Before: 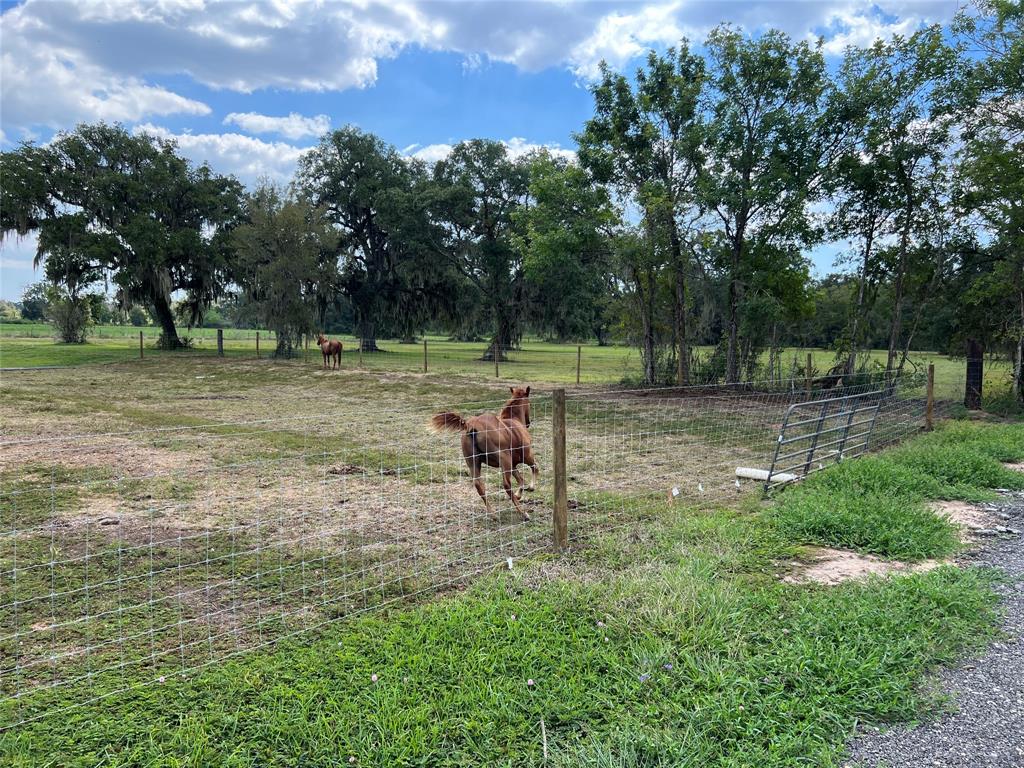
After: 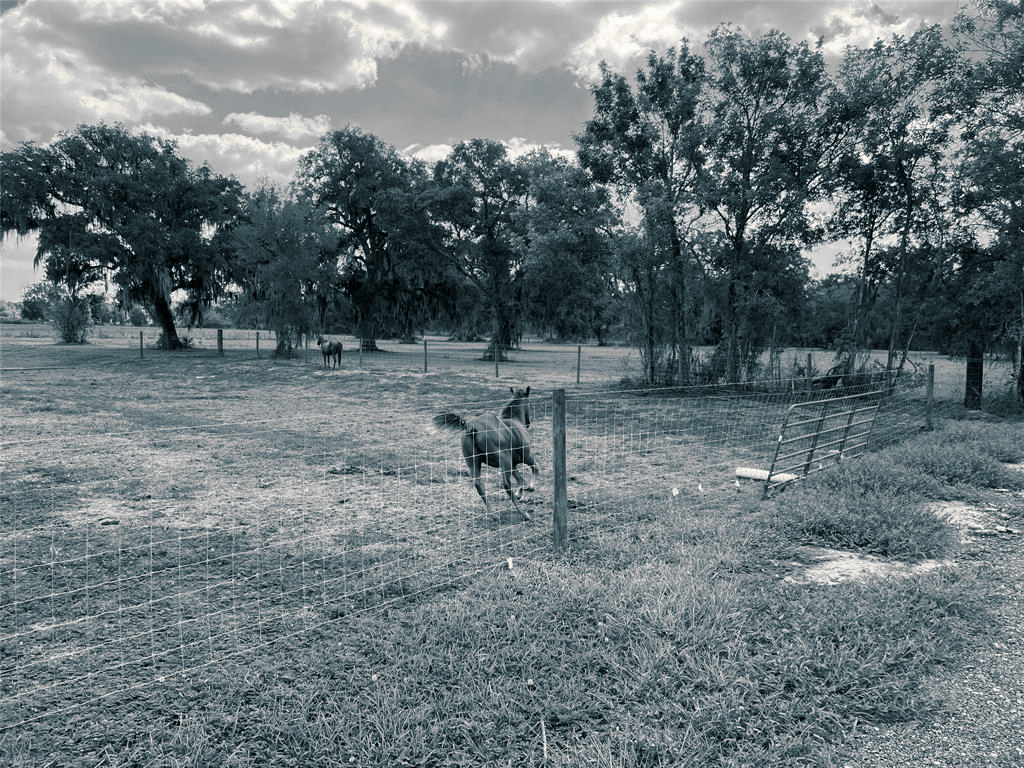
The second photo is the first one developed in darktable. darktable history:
split-toning: shadows › hue 205.2°, shadows › saturation 0.43, highlights › hue 54°, highlights › saturation 0.54
color balance rgb: perceptual saturation grading › global saturation 35%, perceptual saturation grading › highlights -25%, perceptual saturation grading › shadows 50%
monochrome: a -4.13, b 5.16, size 1
